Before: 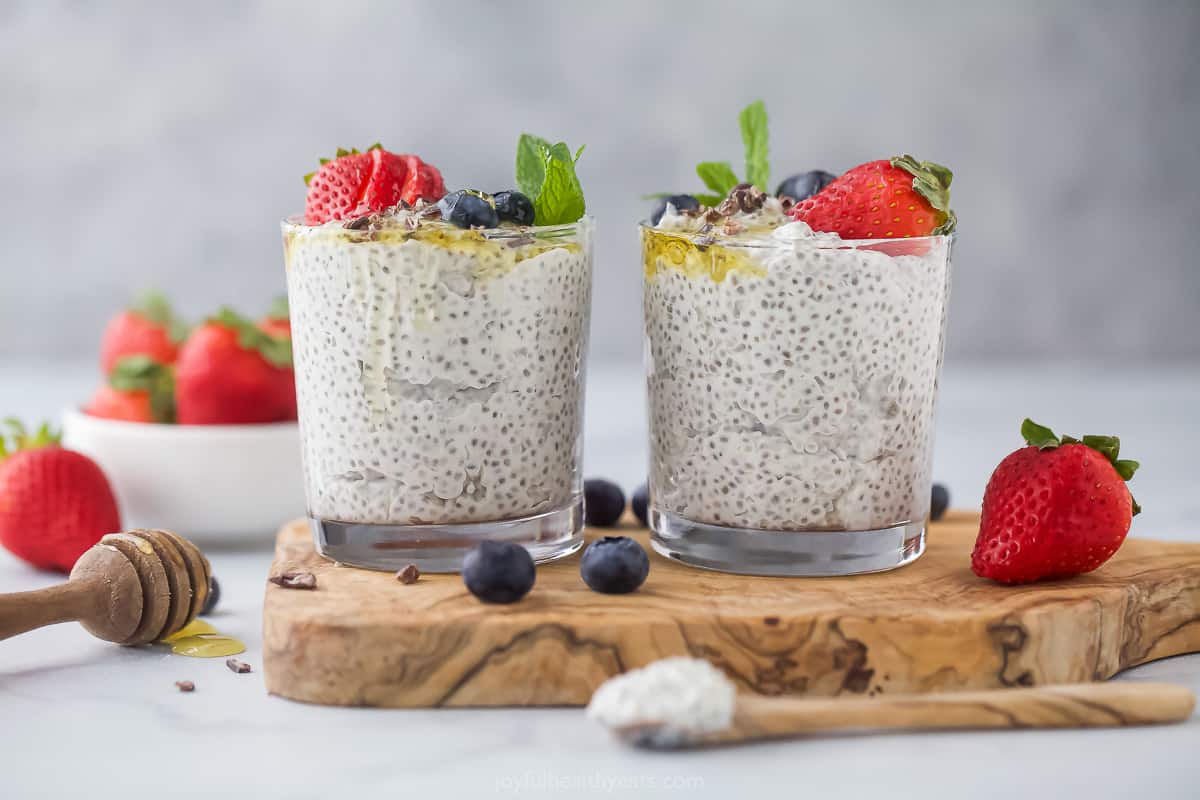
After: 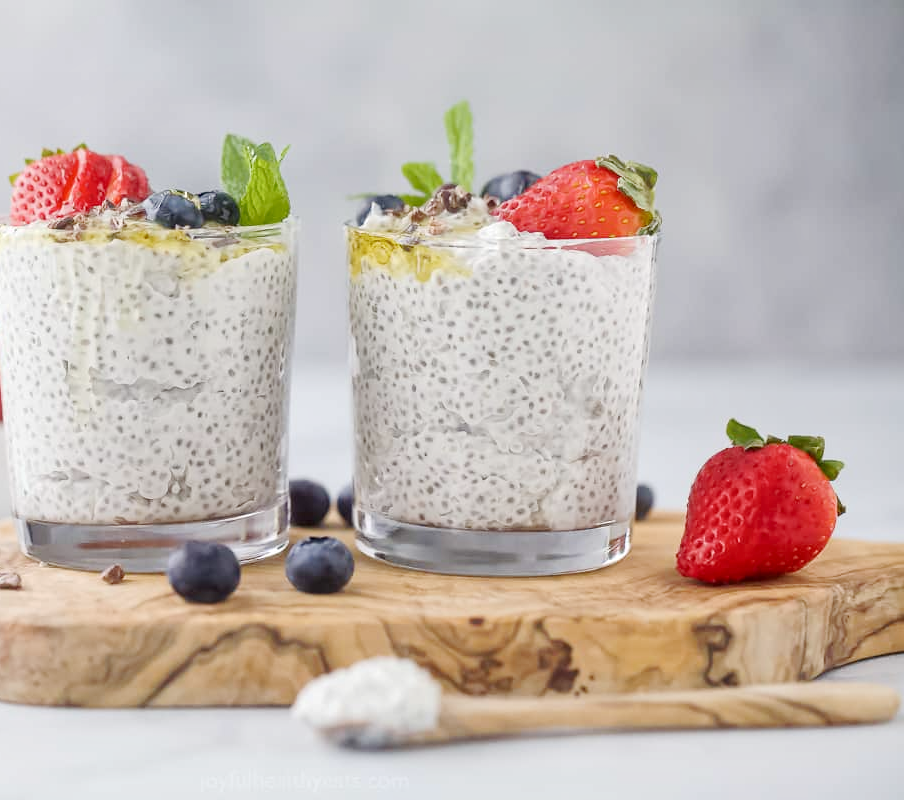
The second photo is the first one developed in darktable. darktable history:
exposure: compensate highlight preservation false
base curve: curves: ch0 [(0, 0) (0.158, 0.273) (0.879, 0.895) (1, 1)], preserve colors none
local contrast: mode bilateral grid, contrast 19, coarseness 50, detail 119%, midtone range 0.2
crop and rotate: left 24.596%
